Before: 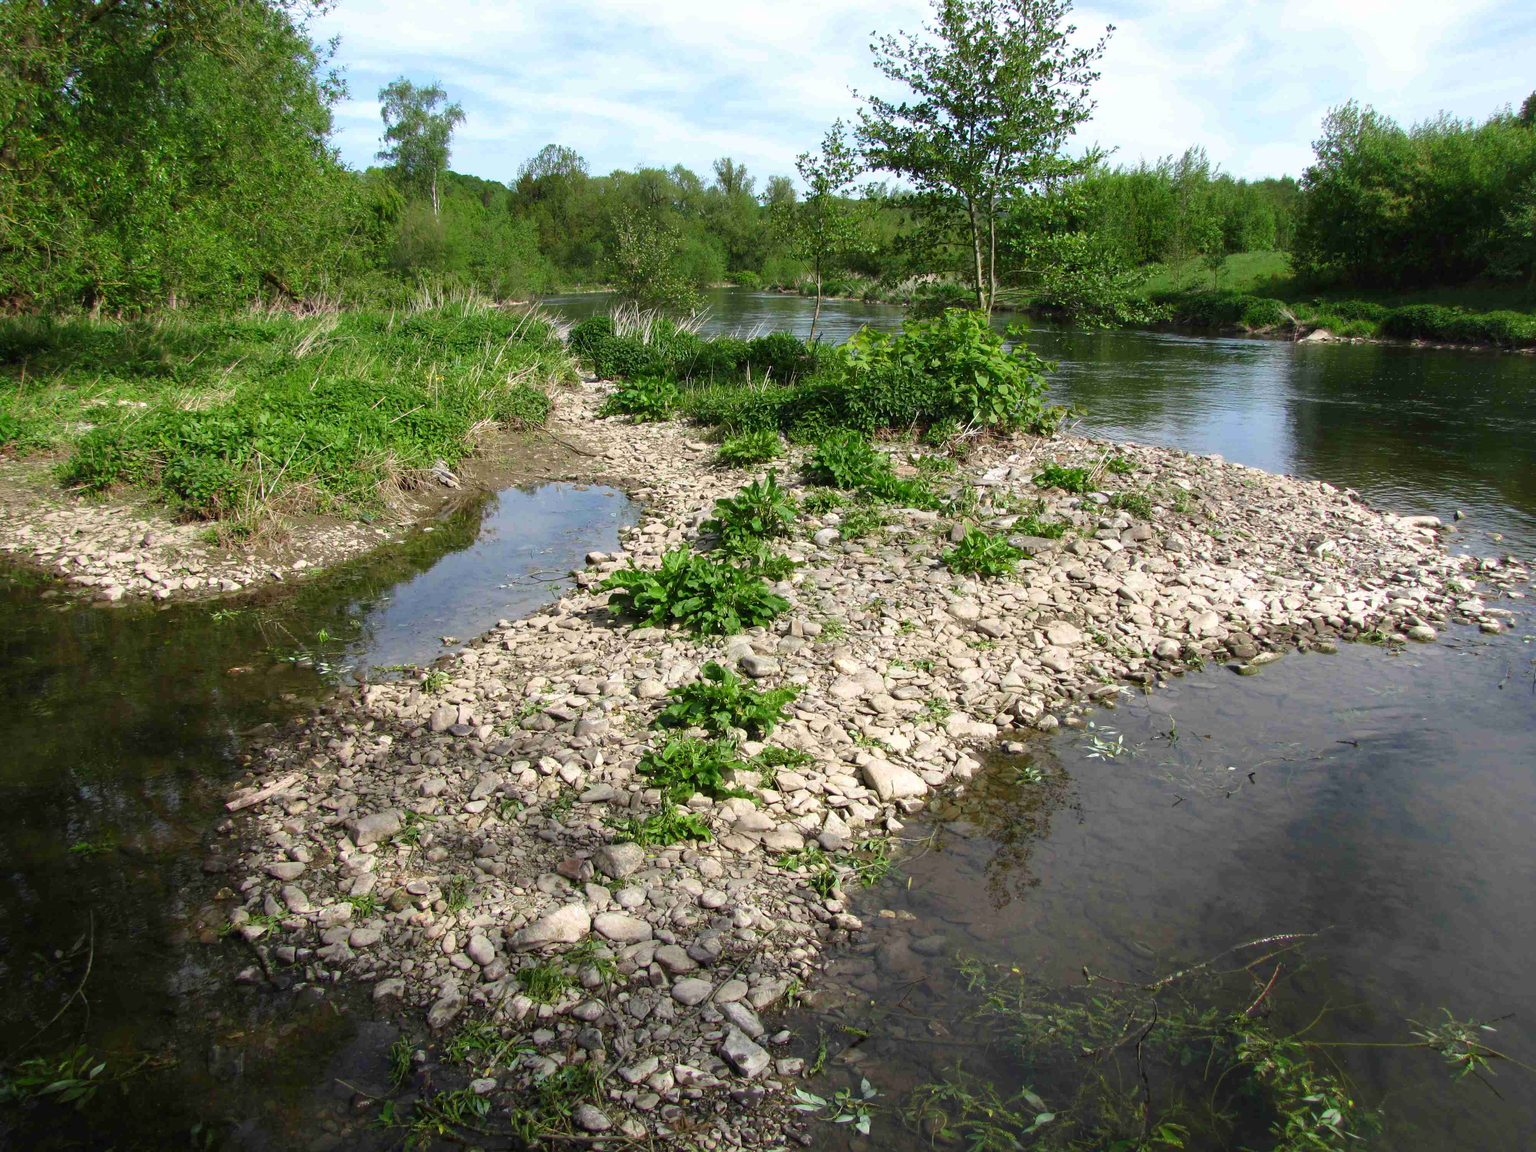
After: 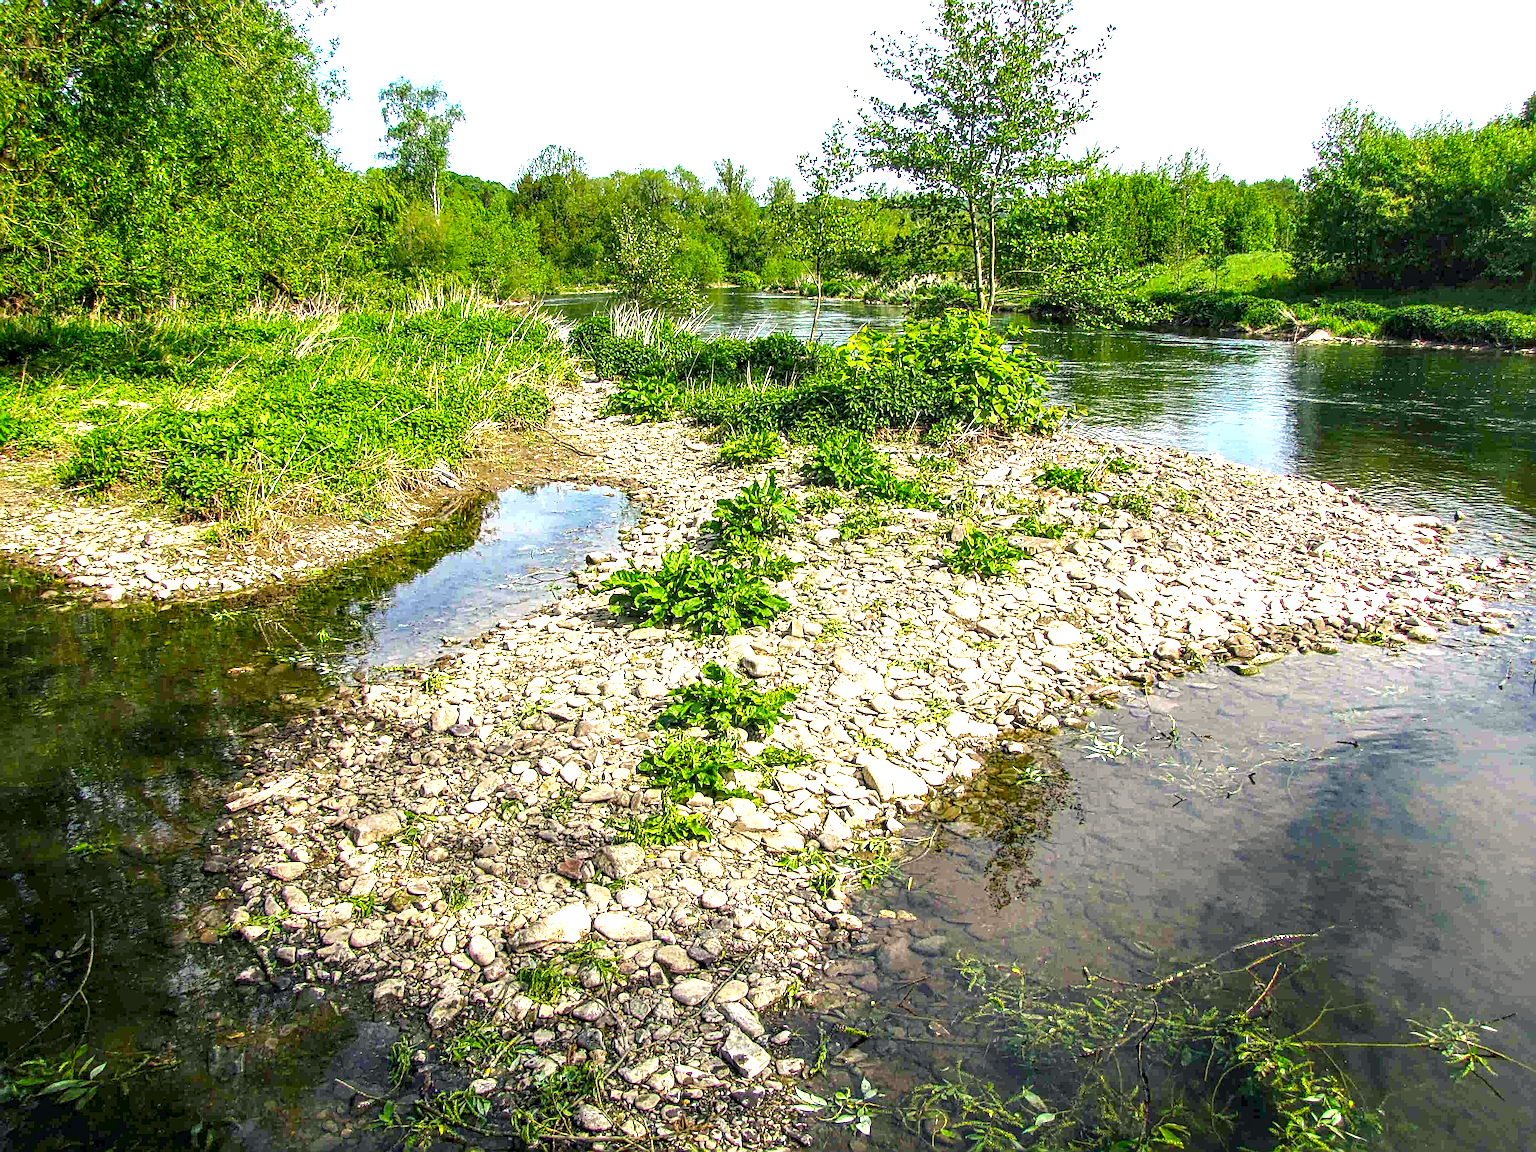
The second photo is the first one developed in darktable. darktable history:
local contrast: highlights 13%, shadows 38%, detail 183%, midtone range 0.467
sharpen: radius 3.658, amount 0.938
color balance rgb: shadows lift › chroma 3.281%, shadows lift › hue 242.41°, highlights gain › chroma 3.066%, highlights gain › hue 78.4°, linear chroma grading › global chroma 9.103%, perceptual saturation grading › global saturation 25.045%, global vibrance 20%
exposure: black level correction 0, exposure 1.001 EV, compensate highlight preservation false
